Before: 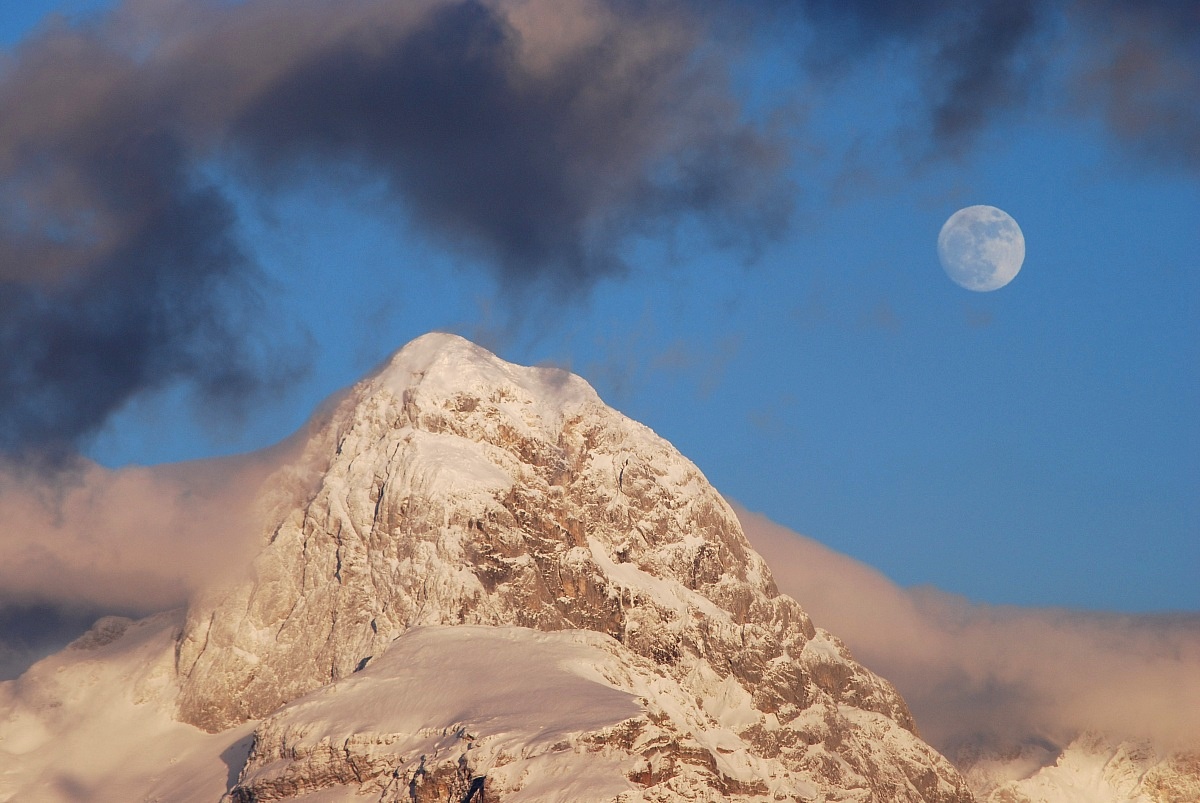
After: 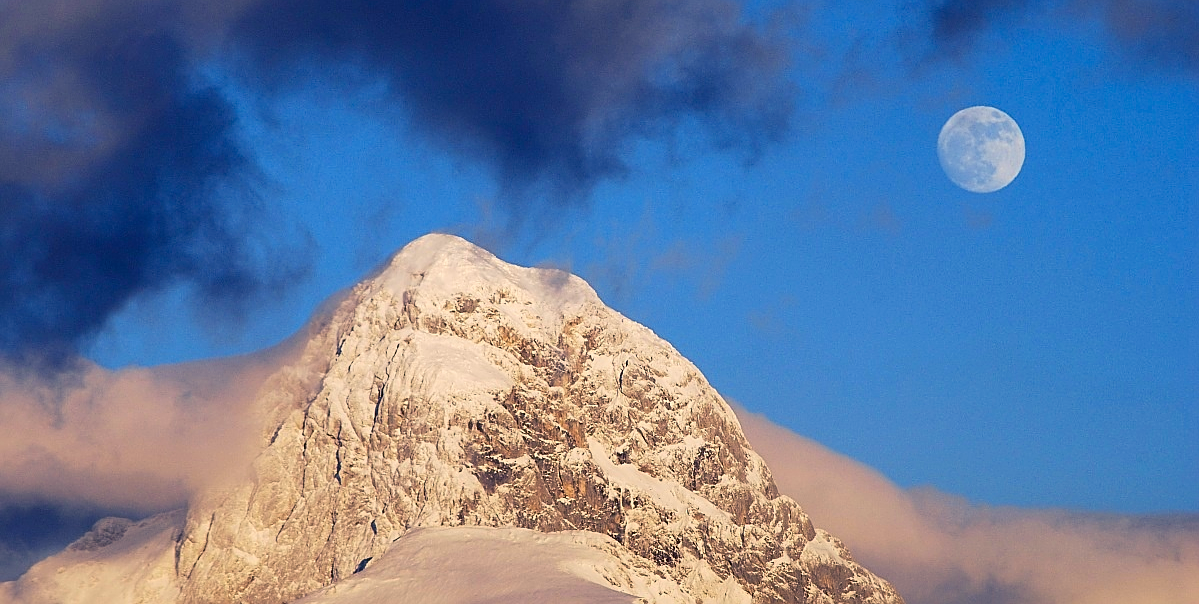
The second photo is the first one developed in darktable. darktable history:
crop and rotate: top 12.331%, bottom 12.386%
sharpen: on, module defaults
color balance rgb: shadows lift › luminance -40.965%, shadows lift › chroma 14.231%, shadows lift › hue 259.71°, perceptual saturation grading › global saturation 25.678%
contrast brightness saturation: contrast 0.154, brightness 0.046
